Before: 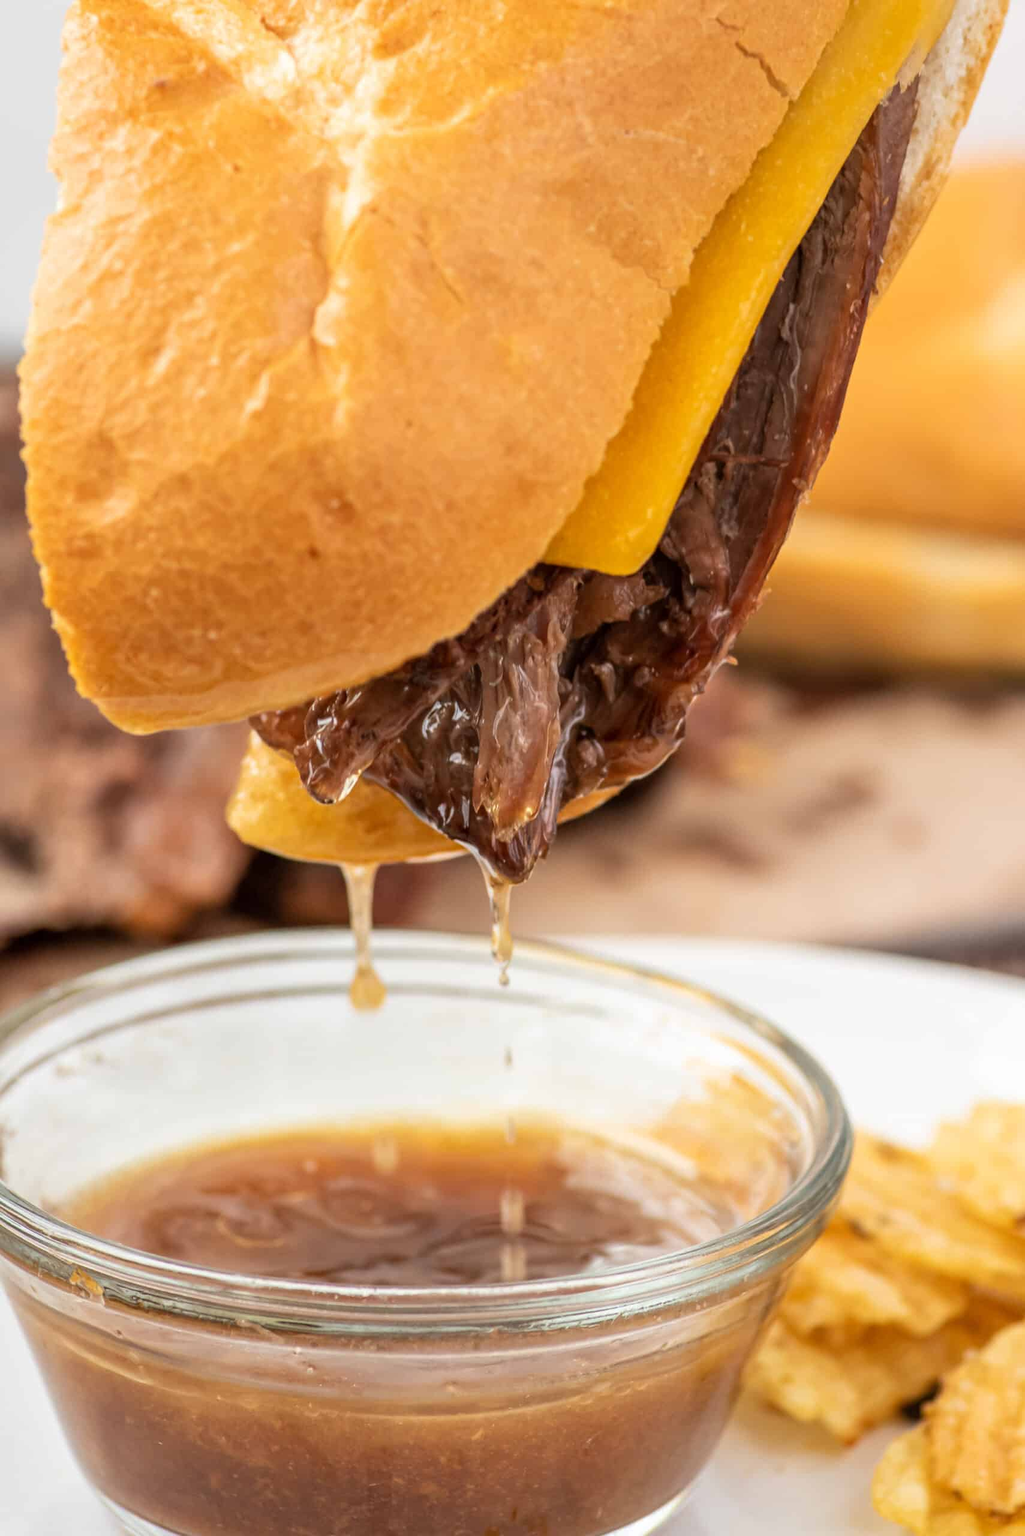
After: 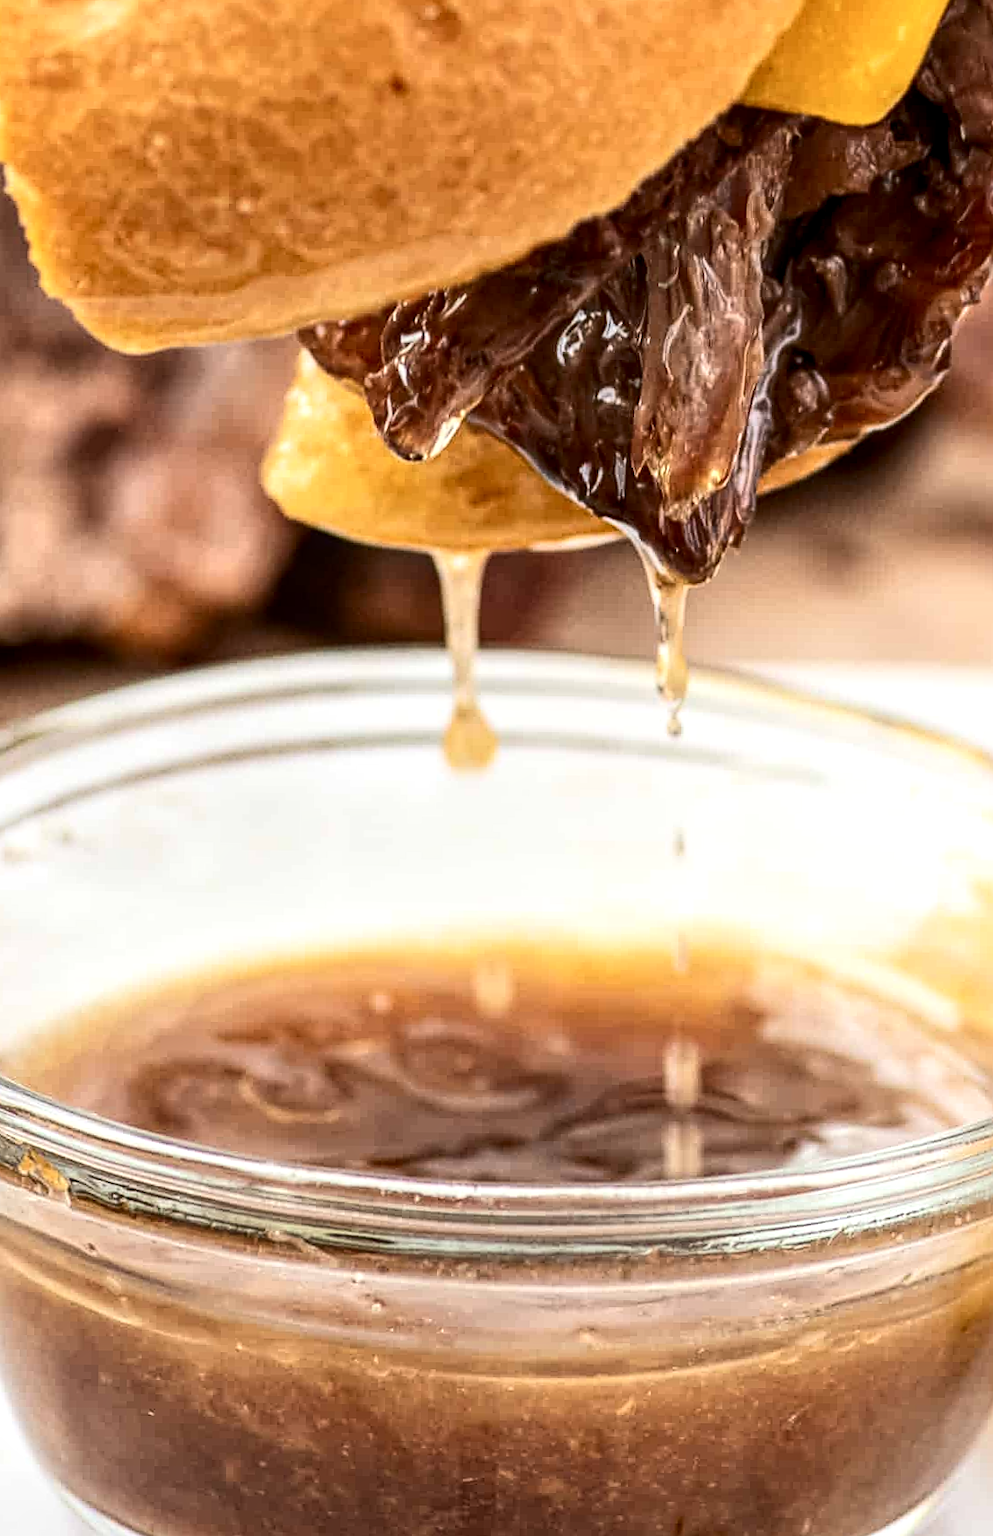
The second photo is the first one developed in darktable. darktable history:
contrast brightness saturation: contrast 0.286
crop and rotate: angle -0.772°, left 4.02%, top 31.778%, right 29.869%
local contrast: highlights 91%, shadows 88%, detail 160%, midtone range 0.2
sharpen: on, module defaults
